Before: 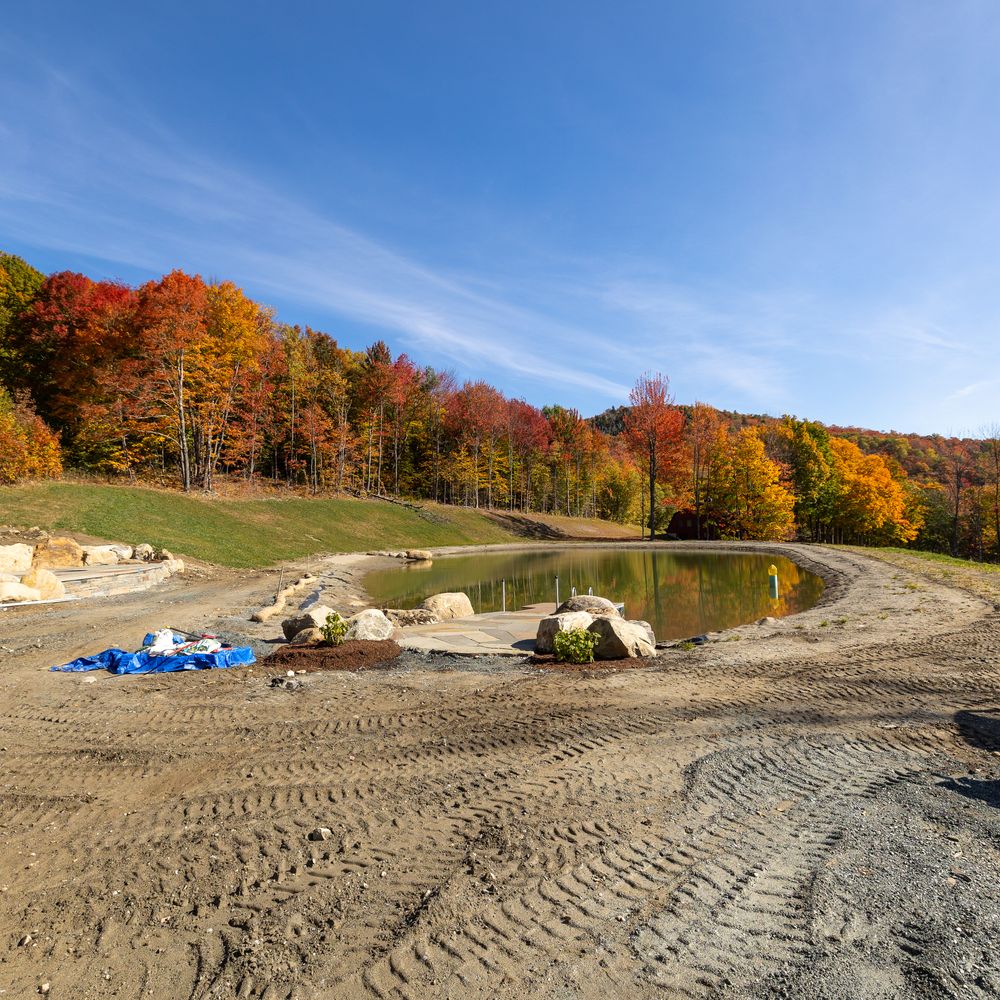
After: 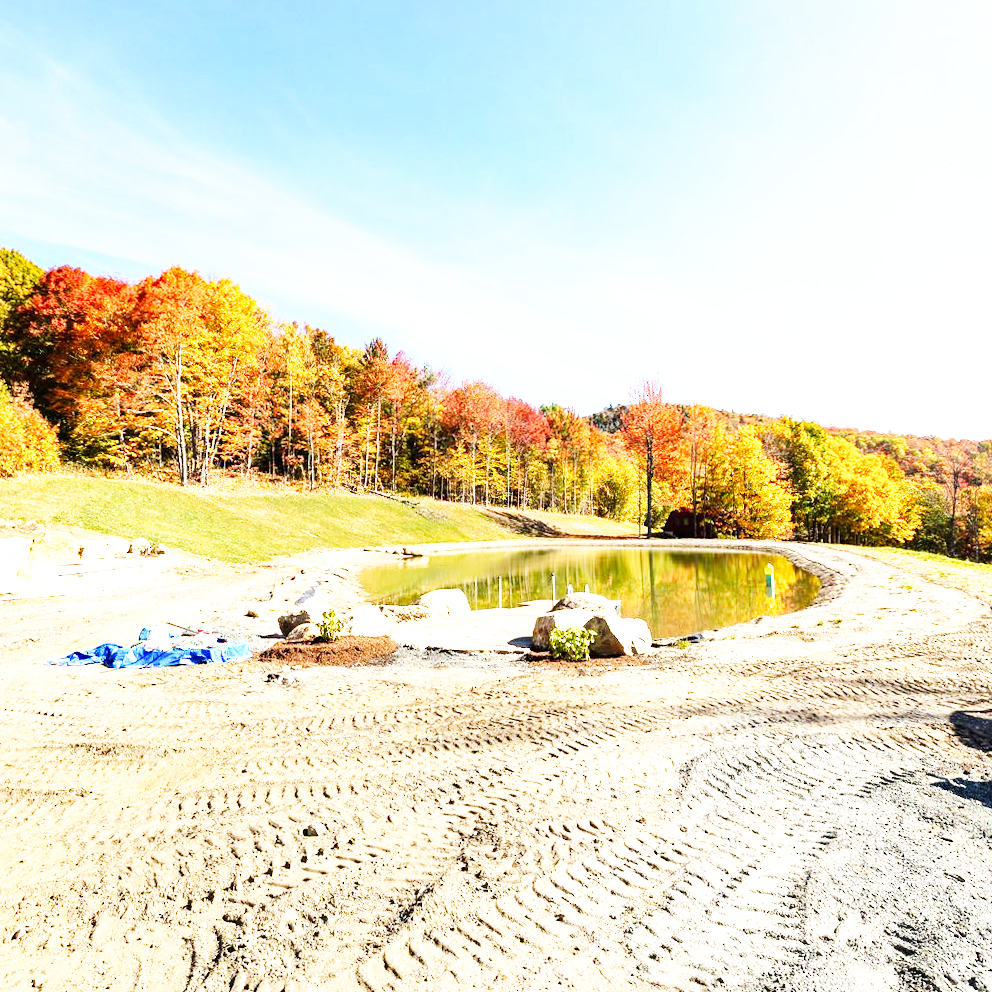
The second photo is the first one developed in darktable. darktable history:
haze removal: compatibility mode true
exposure: black level correction 0, exposure 1.2 EV, compensate highlight preservation false
crop and rotate: angle -0.411°
base curve: curves: ch0 [(0, 0) (0.007, 0.004) (0.027, 0.03) (0.046, 0.07) (0.207, 0.54) (0.442, 0.872) (0.673, 0.972) (1, 1)], preserve colors none
contrast brightness saturation: saturation -0.094
